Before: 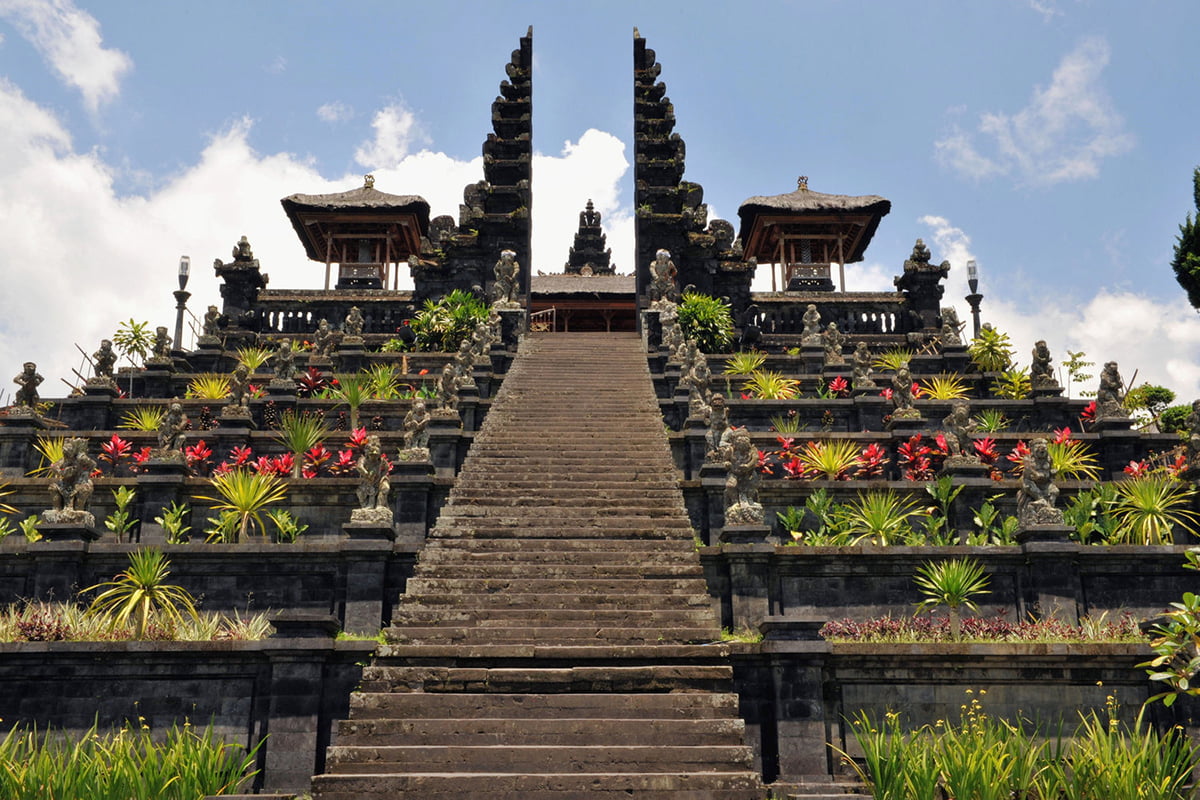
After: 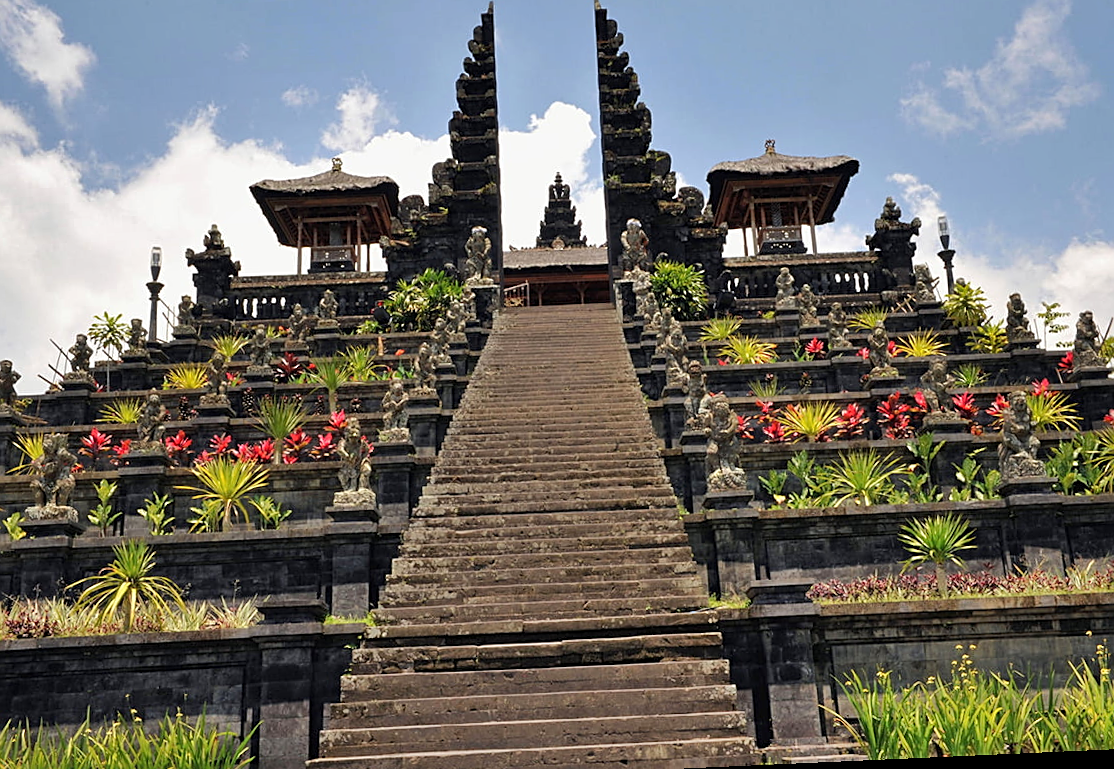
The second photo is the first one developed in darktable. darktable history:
shadows and highlights: soften with gaussian
crop: left 3.305%, top 6.436%, right 6.389%, bottom 3.258%
sharpen: on, module defaults
rotate and perspective: rotation -2.56°, automatic cropping off
color zones: curves: ch1 [(0, 0.513) (0.143, 0.524) (0.286, 0.511) (0.429, 0.506) (0.571, 0.503) (0.714, 0.503) (0.857, 0.508) (1, 0.513)]
